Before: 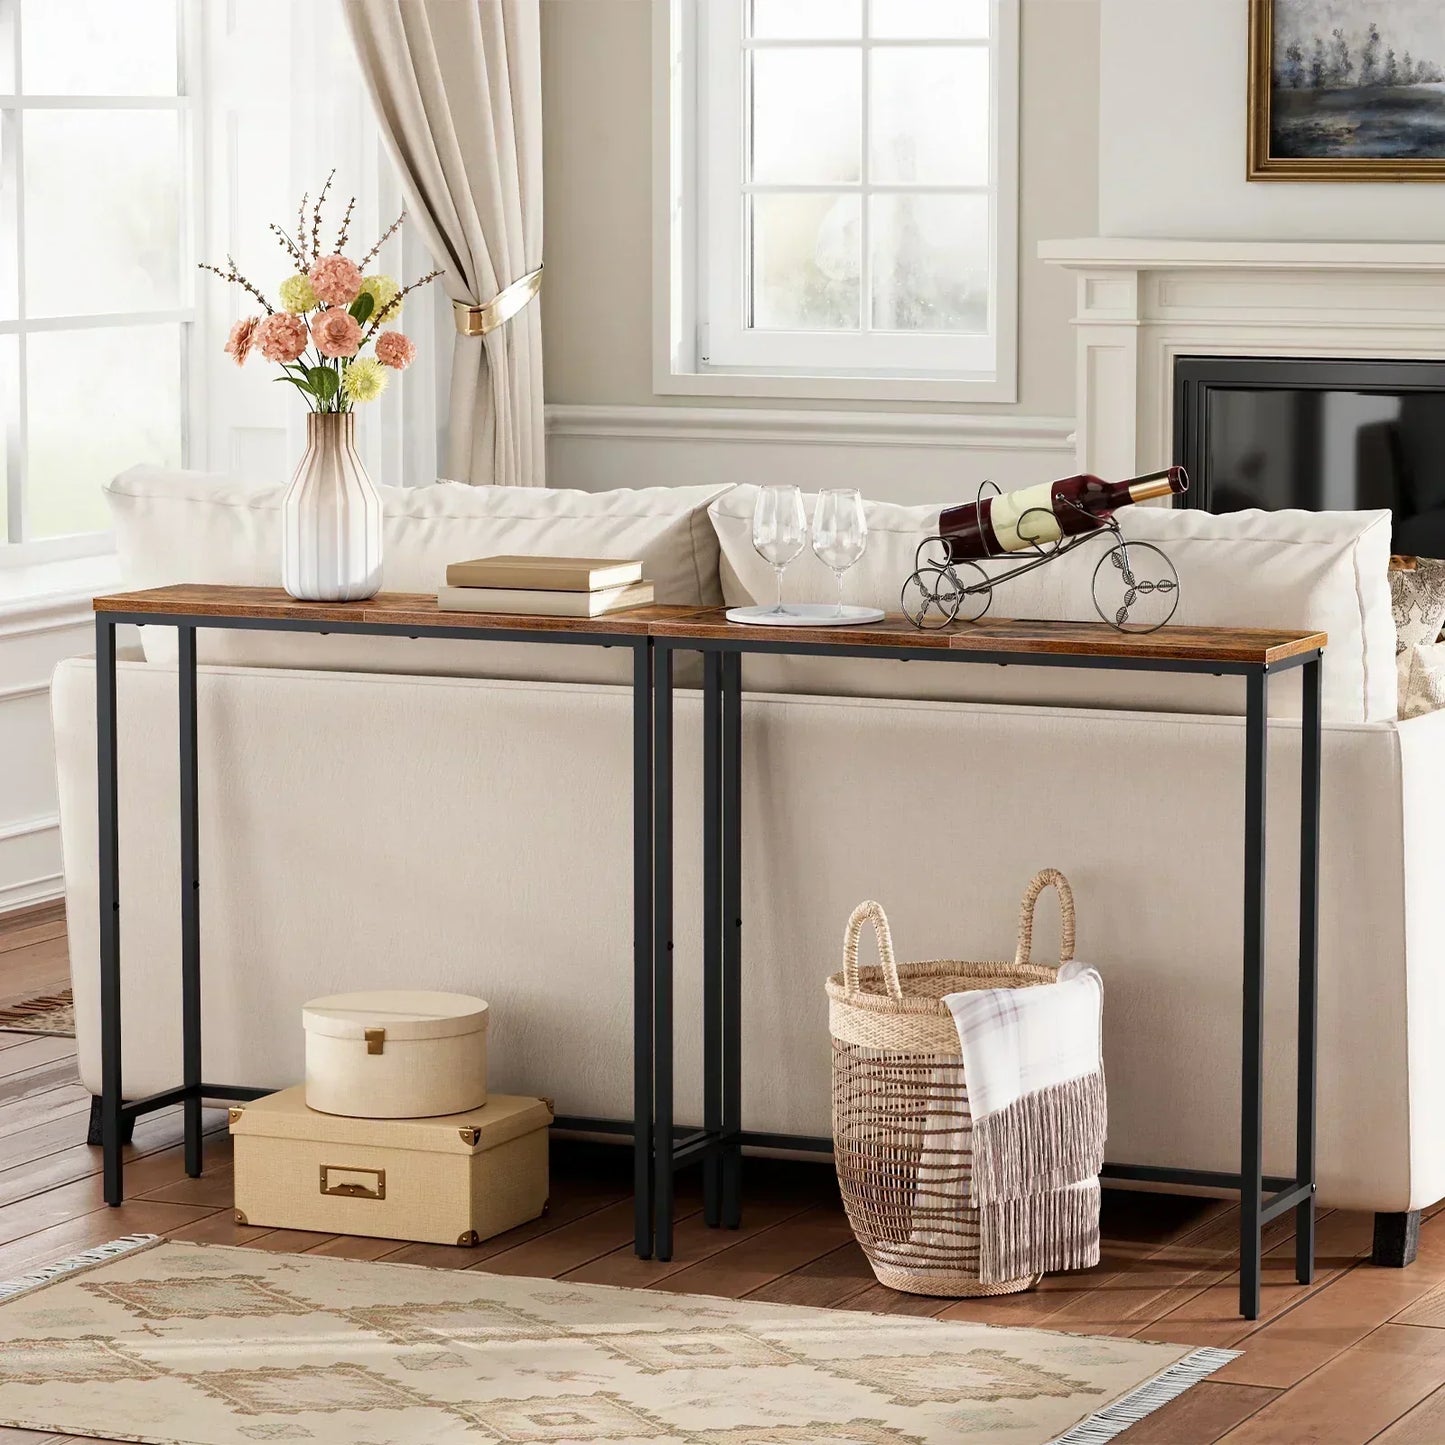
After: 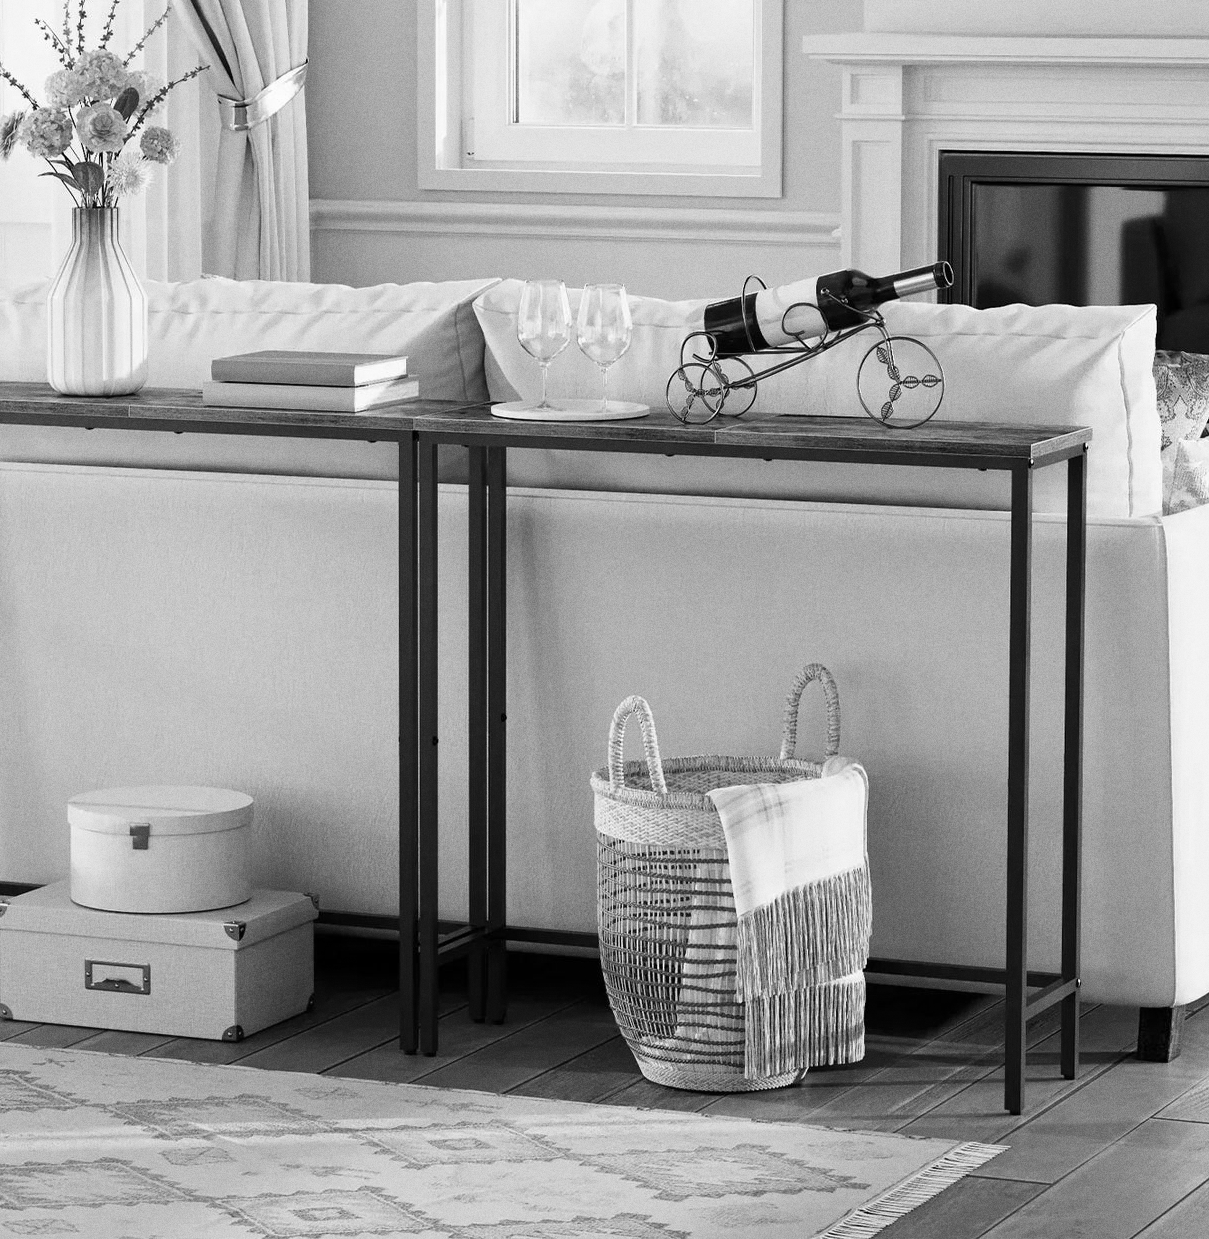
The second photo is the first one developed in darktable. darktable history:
monochrome: a -4.13, b 5.16, size 1
crop: left 16.315%, top 14.246%
white balance: red 0.926, green 1.003, blue 1.133
grain: coarseness 0.09 ISO
